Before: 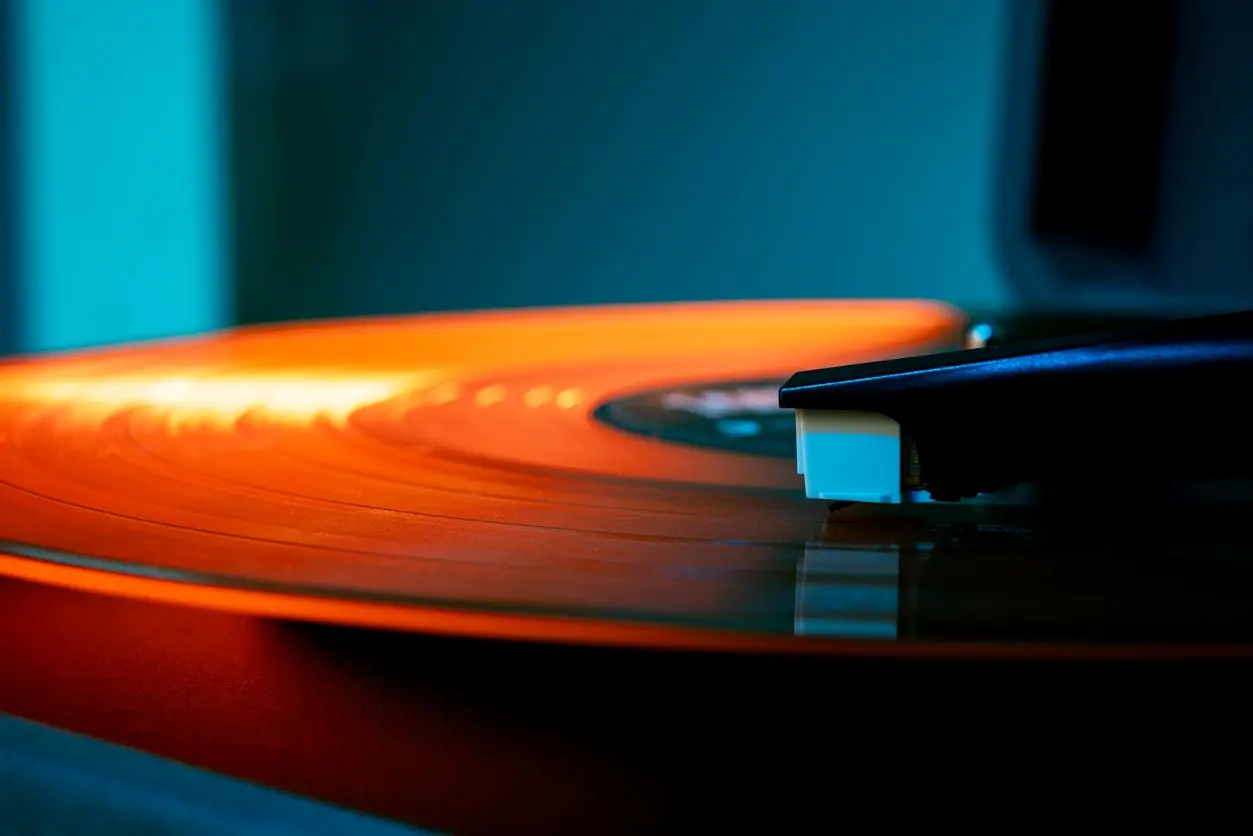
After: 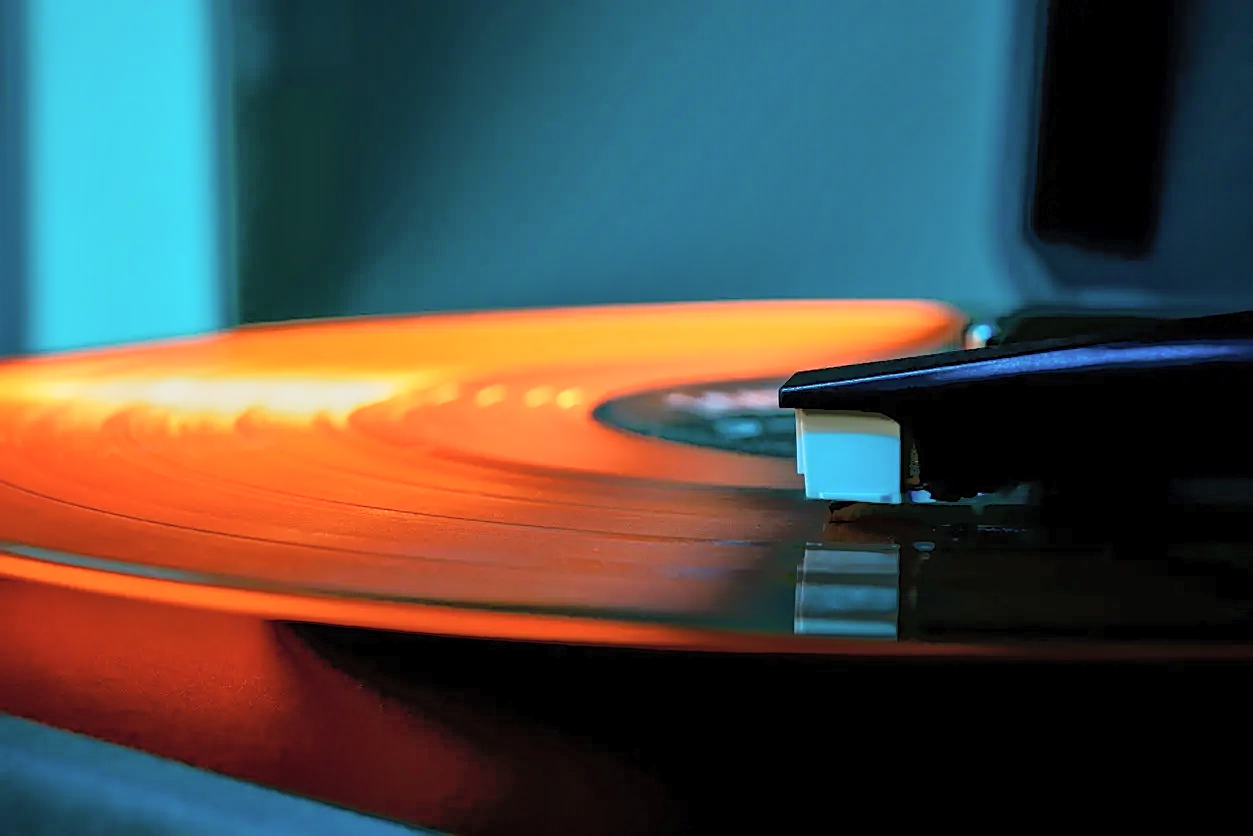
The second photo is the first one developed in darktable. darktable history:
sharpen: on, module defaults
contrast brightness saturation: contrast 0.14, brightness 0.208
tone equalizer: -7 EV -0.642 EV, -6 EV 1.01 EV, -5 EV -0.448 EV, -4 EV 0.449 EV, -3 EV 0.425 EV, -2 EV 0.156 EV, -1 EV -0.128 EV, +0 EV -0.375 EV
